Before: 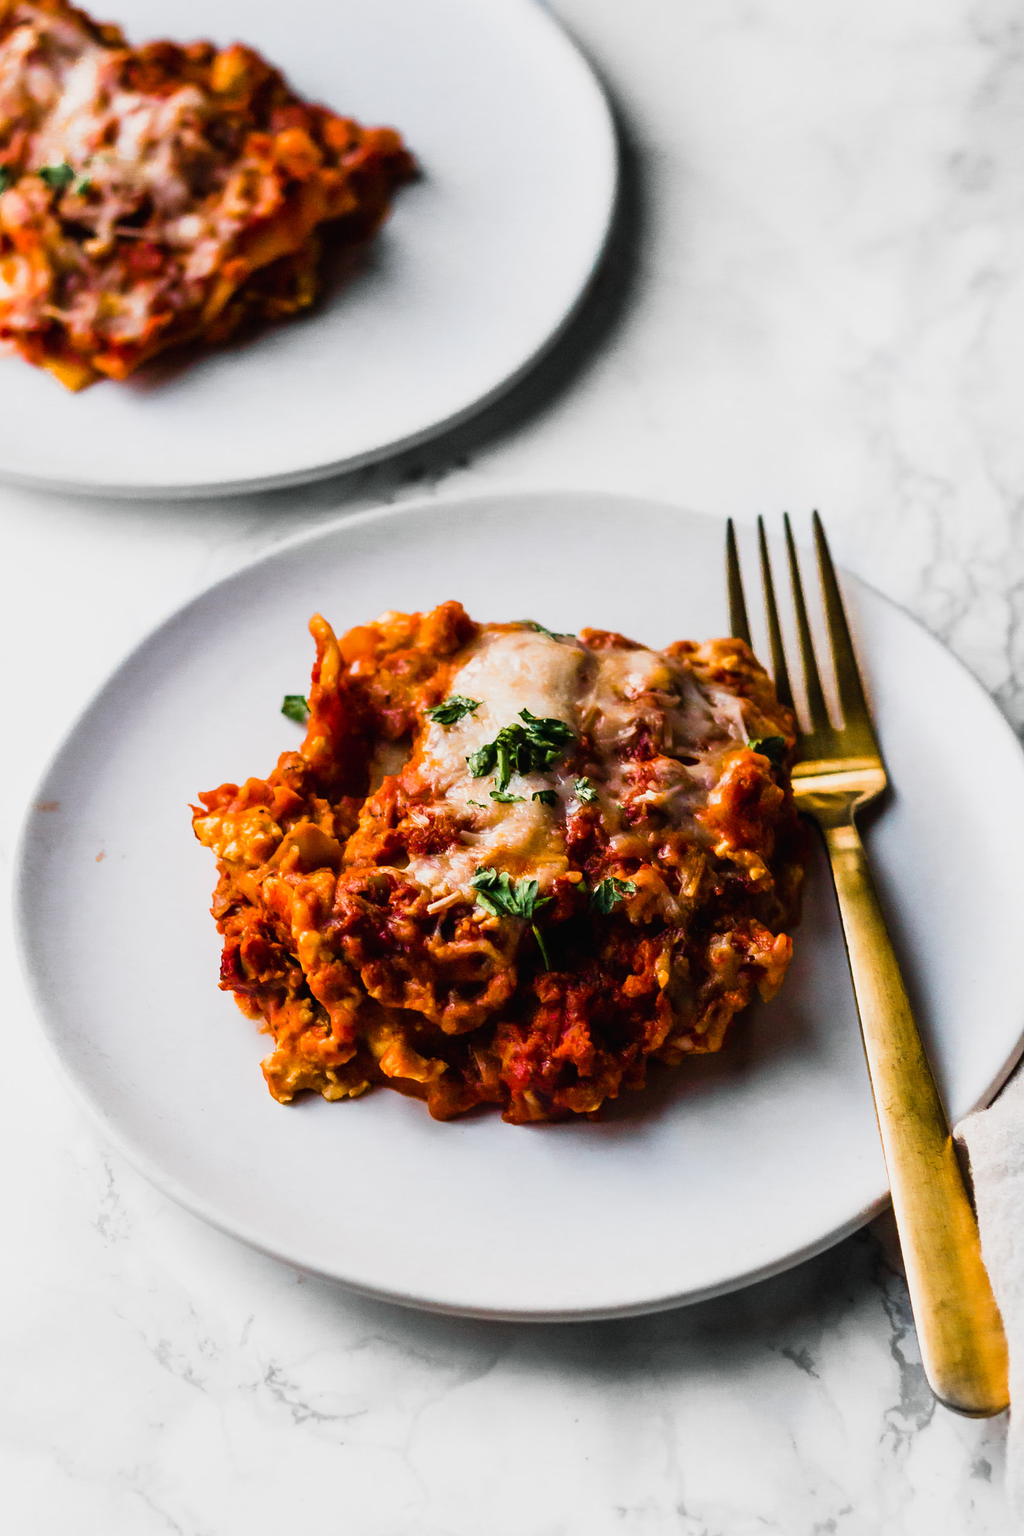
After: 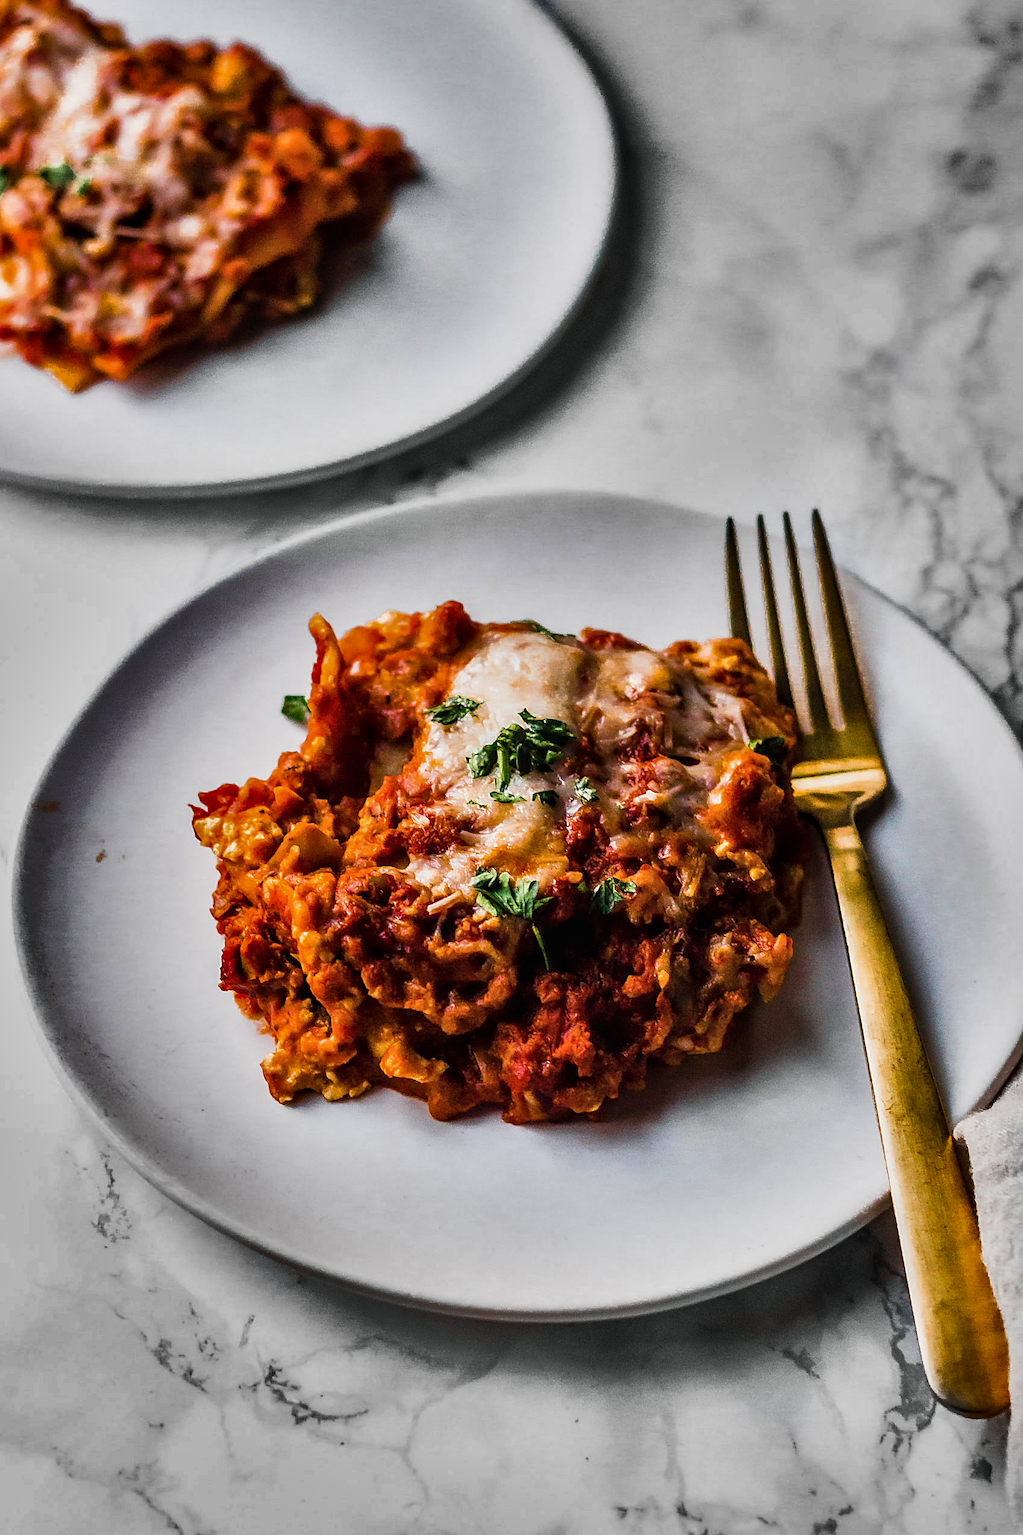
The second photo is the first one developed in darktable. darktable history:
color zones: curves: ch0 [(0.068, 0.464) (0.25, 0.5) (0.48, 0.508) (0.75, 0.536) (0.886, 0.476) (0.967, 0.456)]; ch1 [(0.066, 0.456) (0.25, 0.5) (0.616, 0.508) (0.746, 0.56) (0.934, 0.444)]
shadows and highlights: shadows 24.36, highlights -79.35, soften with gaussian
sharpen: on, module defaults
local contrast: on, module defaults
